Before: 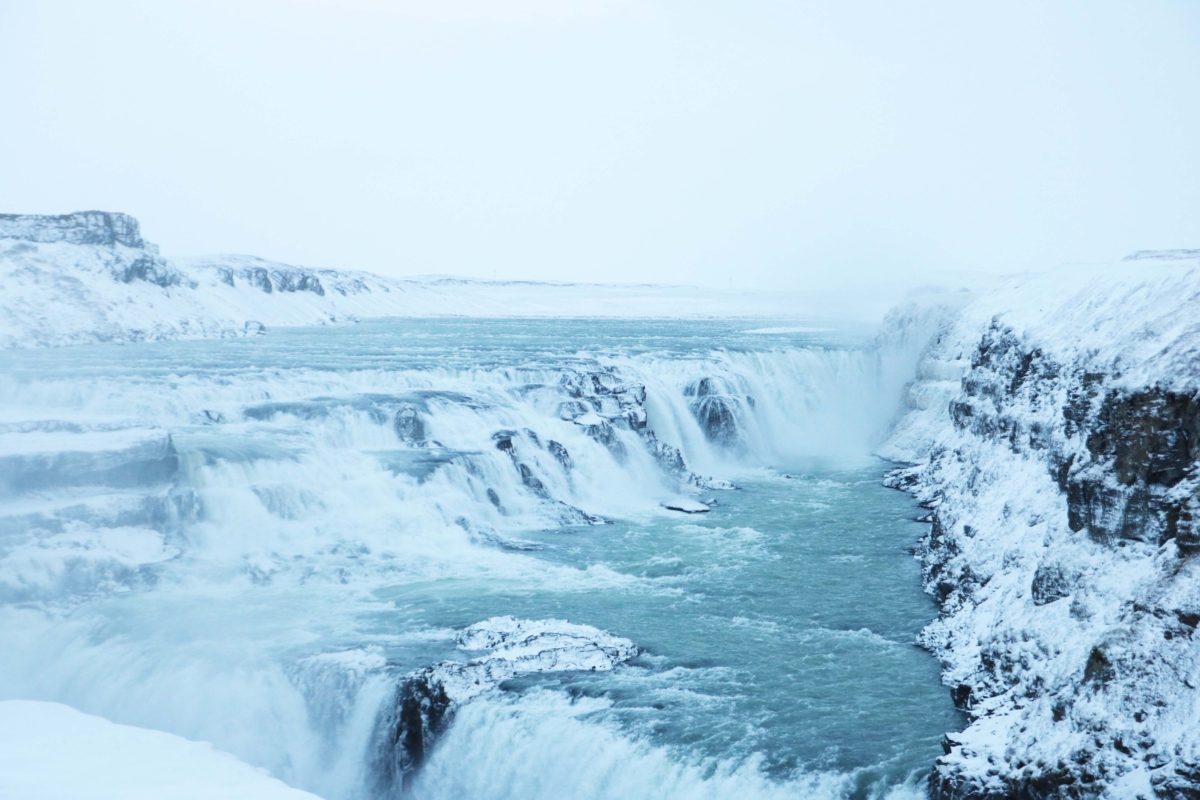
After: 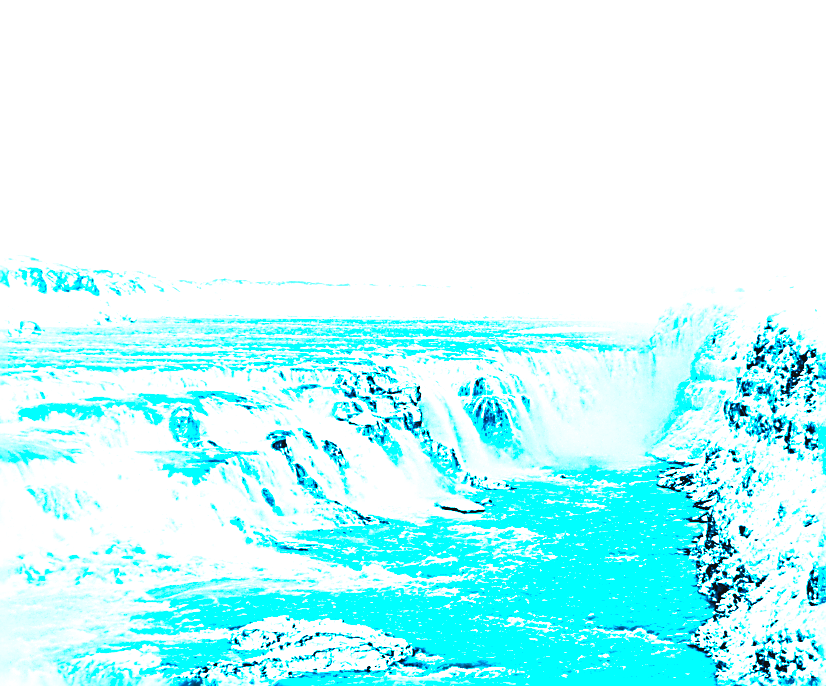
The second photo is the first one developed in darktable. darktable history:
crop: left 18.805%, right 12.354%, bottom 14.127%
exposure: black level correction 0.001, exposure 0.498 EV, compensate highlight preservation false
color balance rgb: highlights gain › luminance 6.06%, highlights gain › chroma 1.2%, highlights gain › hue 90.77°, perceptual saturation grading › global saturation 31.141%, global vibrance 15.273%
contrast brightness saturation: contrast 0.991, brightness 0.986, saturation 0.984
sharpen: radius 3.145, amount 1.73
filmic rgb: black relative exposure -8.01 EV, white relative exposure 2.47 EV, hardness 6.31
color zones: curves: ch1 [(0.263, 0.53) (0.376, 0.287) (0.487, 0.512) (0.748, 0.547) (1, 0.513)]; ch2 [(0.262, 0.45) (0.751, 0.477)]
